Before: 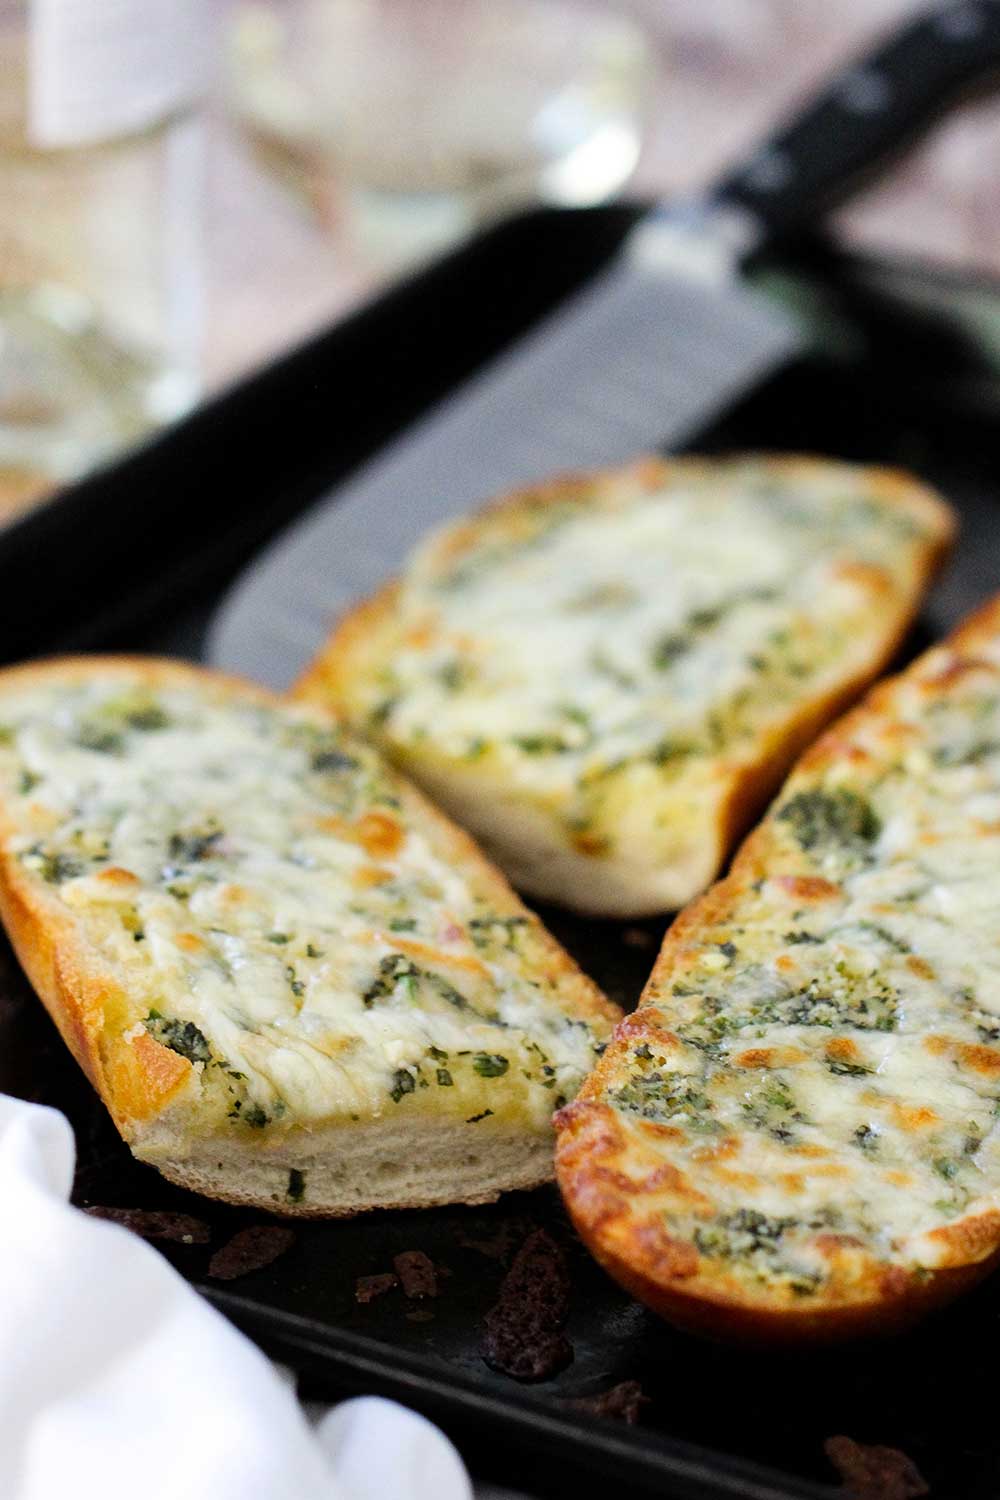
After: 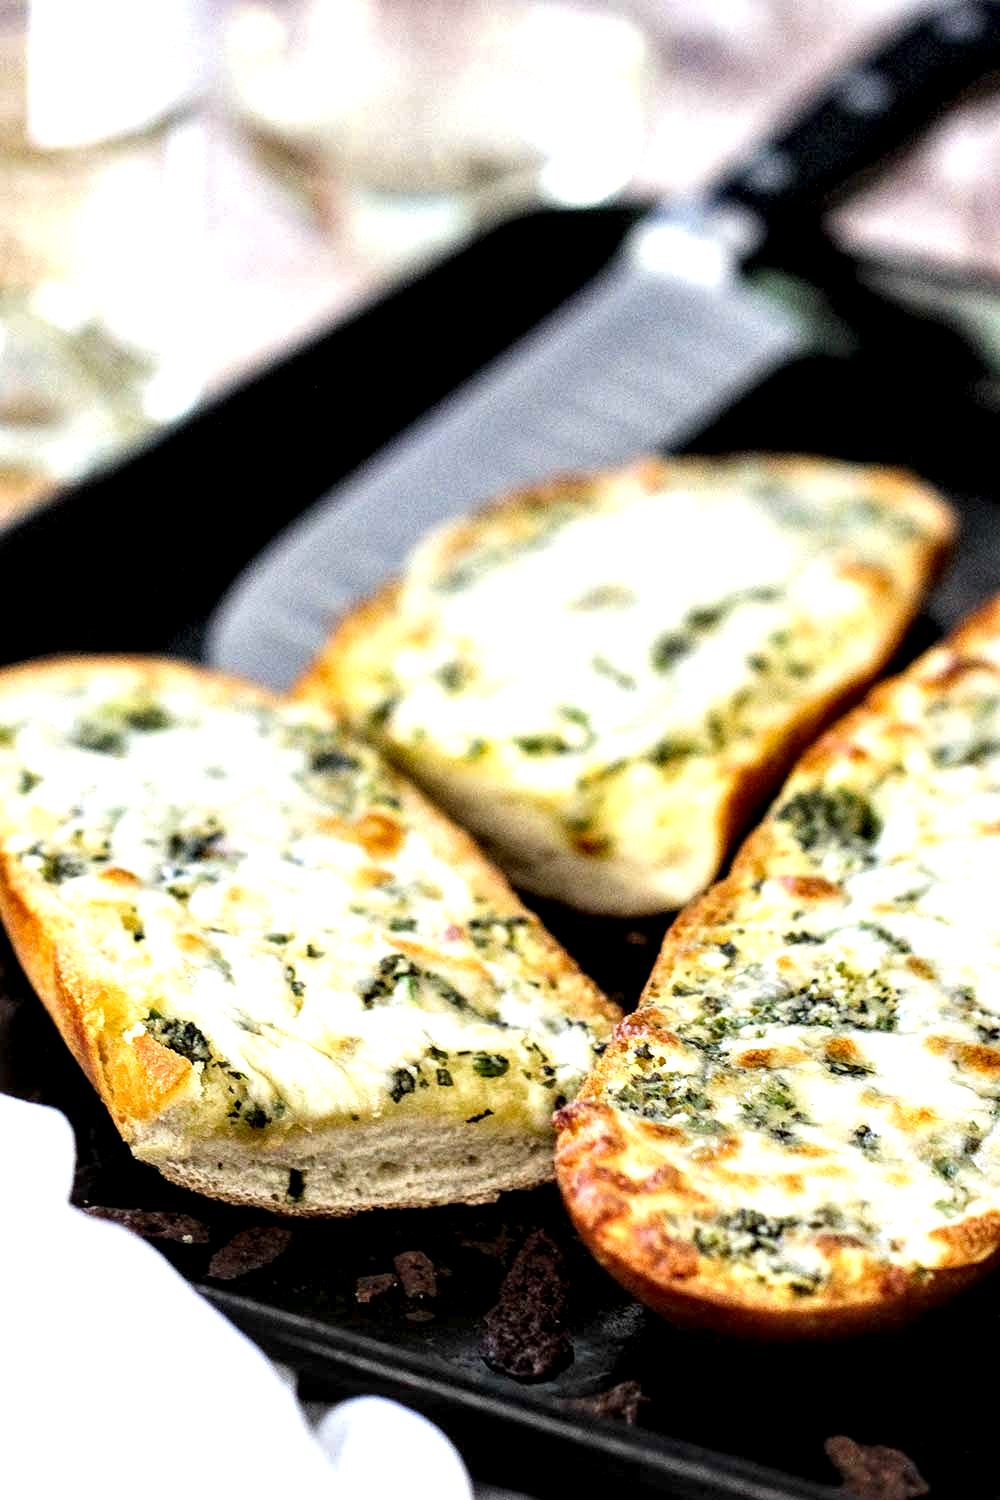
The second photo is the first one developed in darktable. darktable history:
exposure: black level correction 0, exposure 0.7 EV, compensate exposure bias true, compensate highlight preservation false
local contrast: highlights 80%, shadows 57%, detail 175%, midtone range 0.602
